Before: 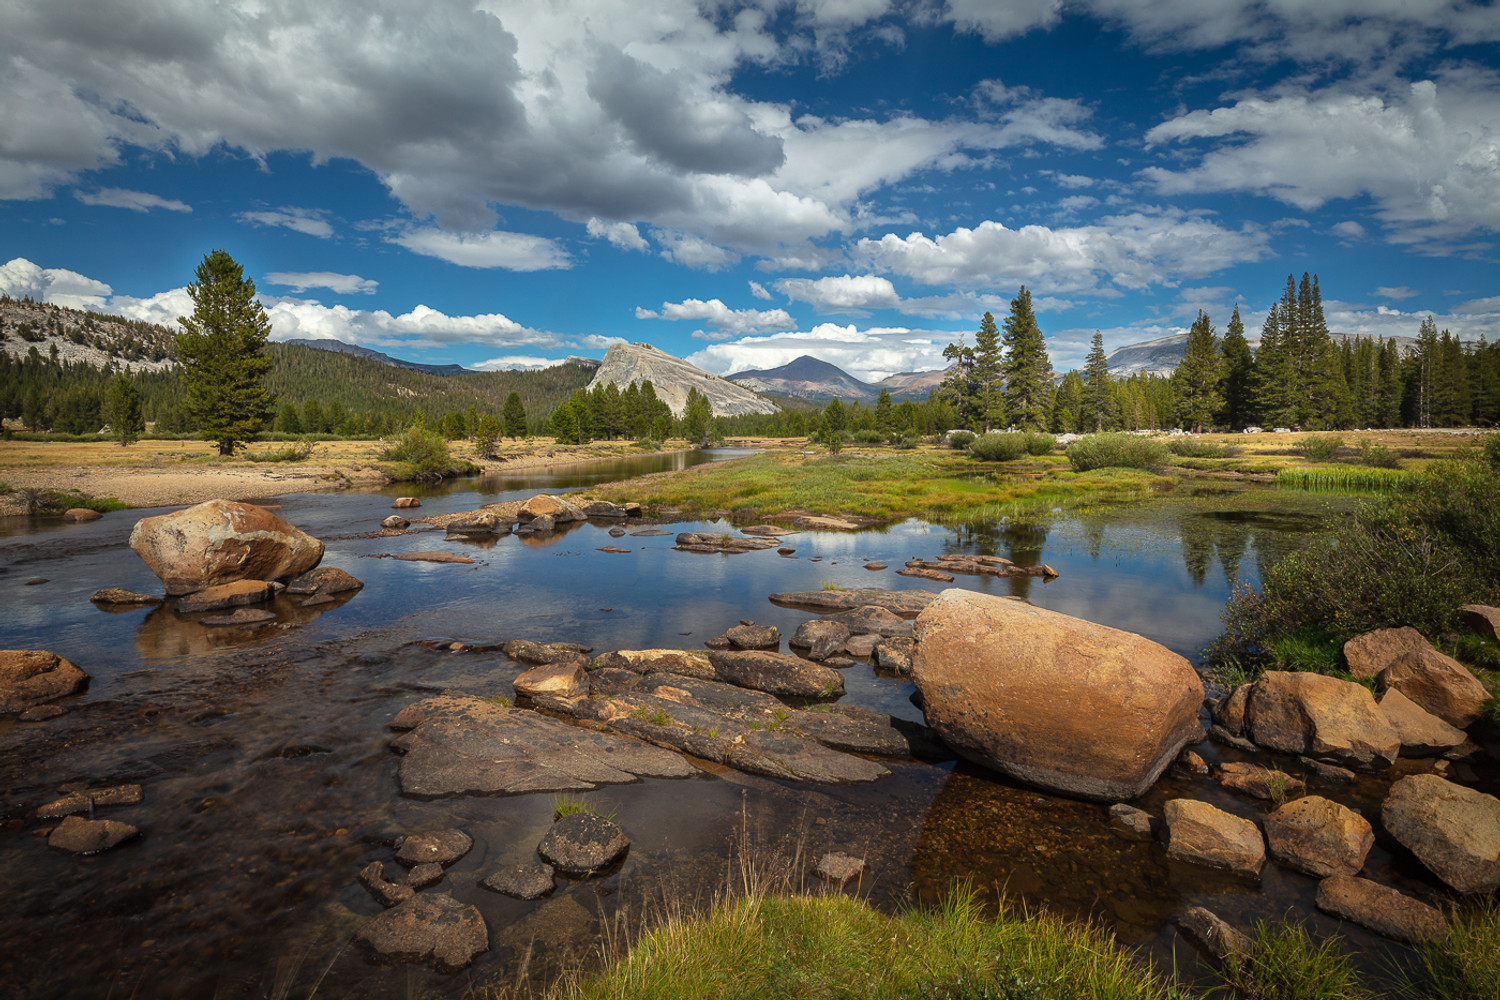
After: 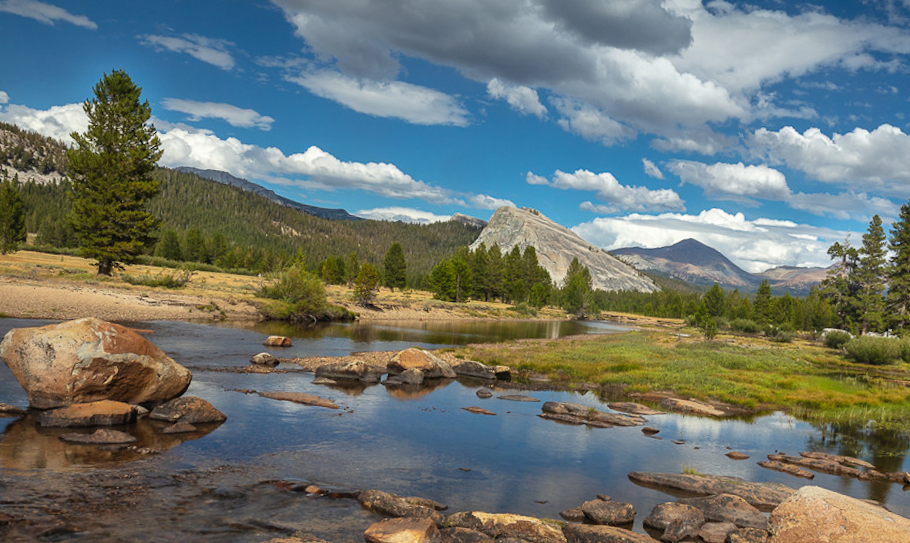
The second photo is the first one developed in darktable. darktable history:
crop and rotate: angle -6.23°, left 2.193%, top 6.603%, right 27.547%, bottom 30.549%
shadows and highlights: soften with gaussian
